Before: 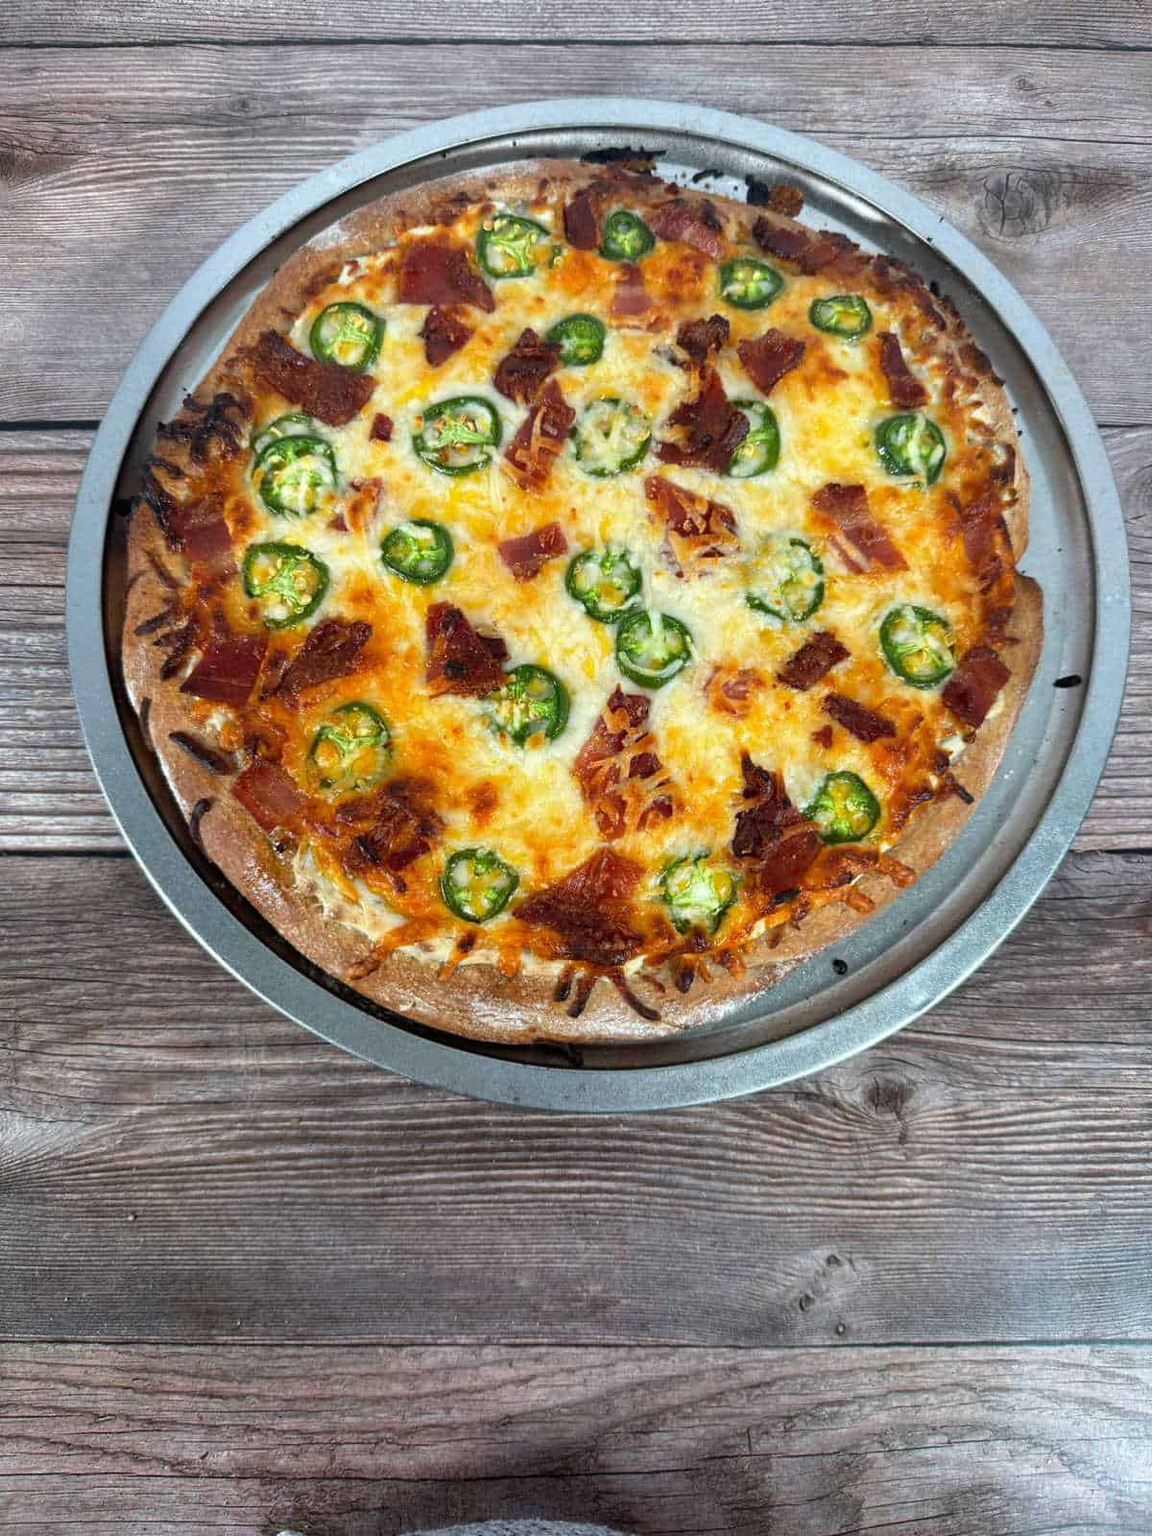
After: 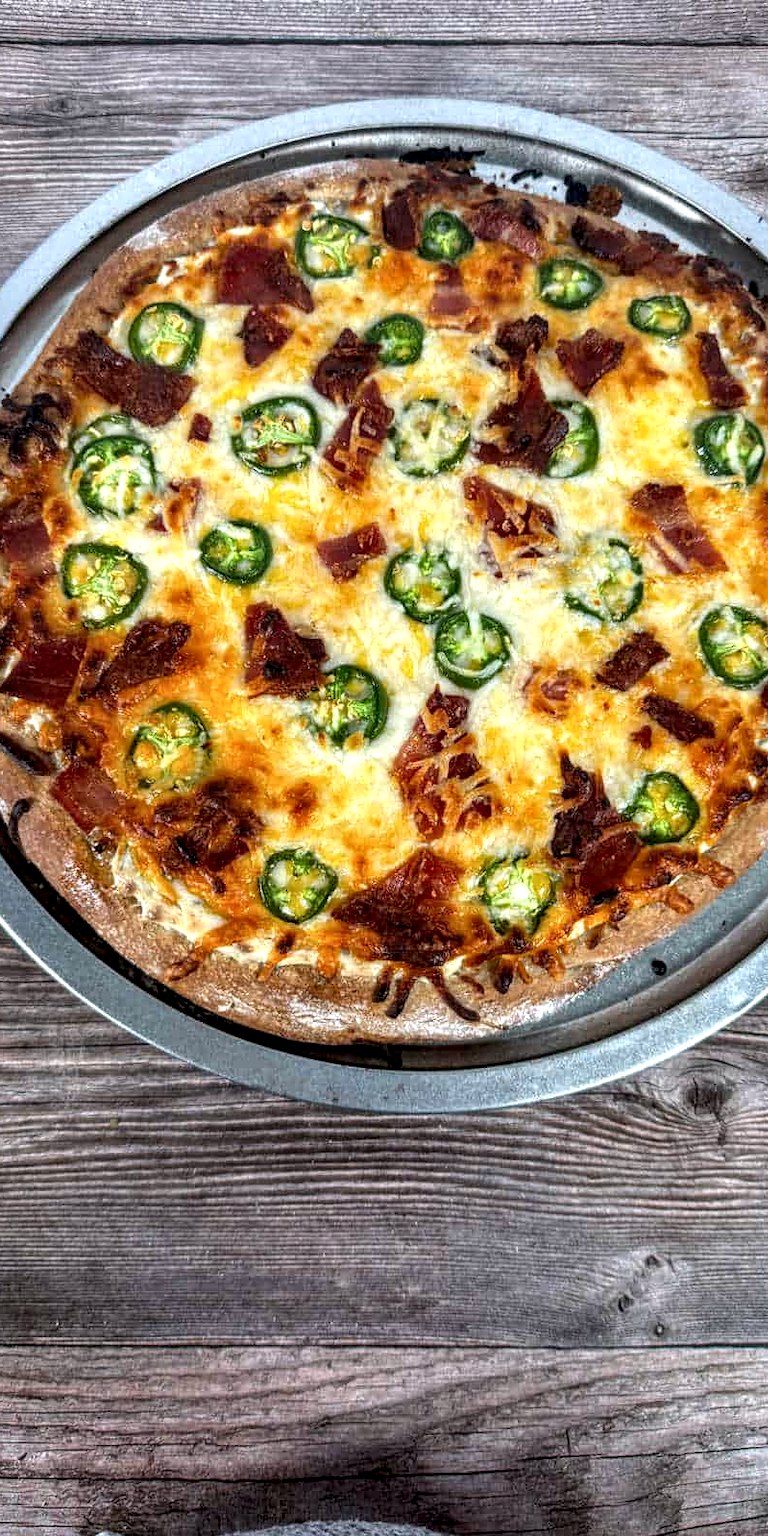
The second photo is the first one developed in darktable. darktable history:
local contrast: highlights 60%, shadows 60%, detail 160%
crop and rotate: left 15.754%, right 17.579%
white balance: red 1.009, blue 1.027
